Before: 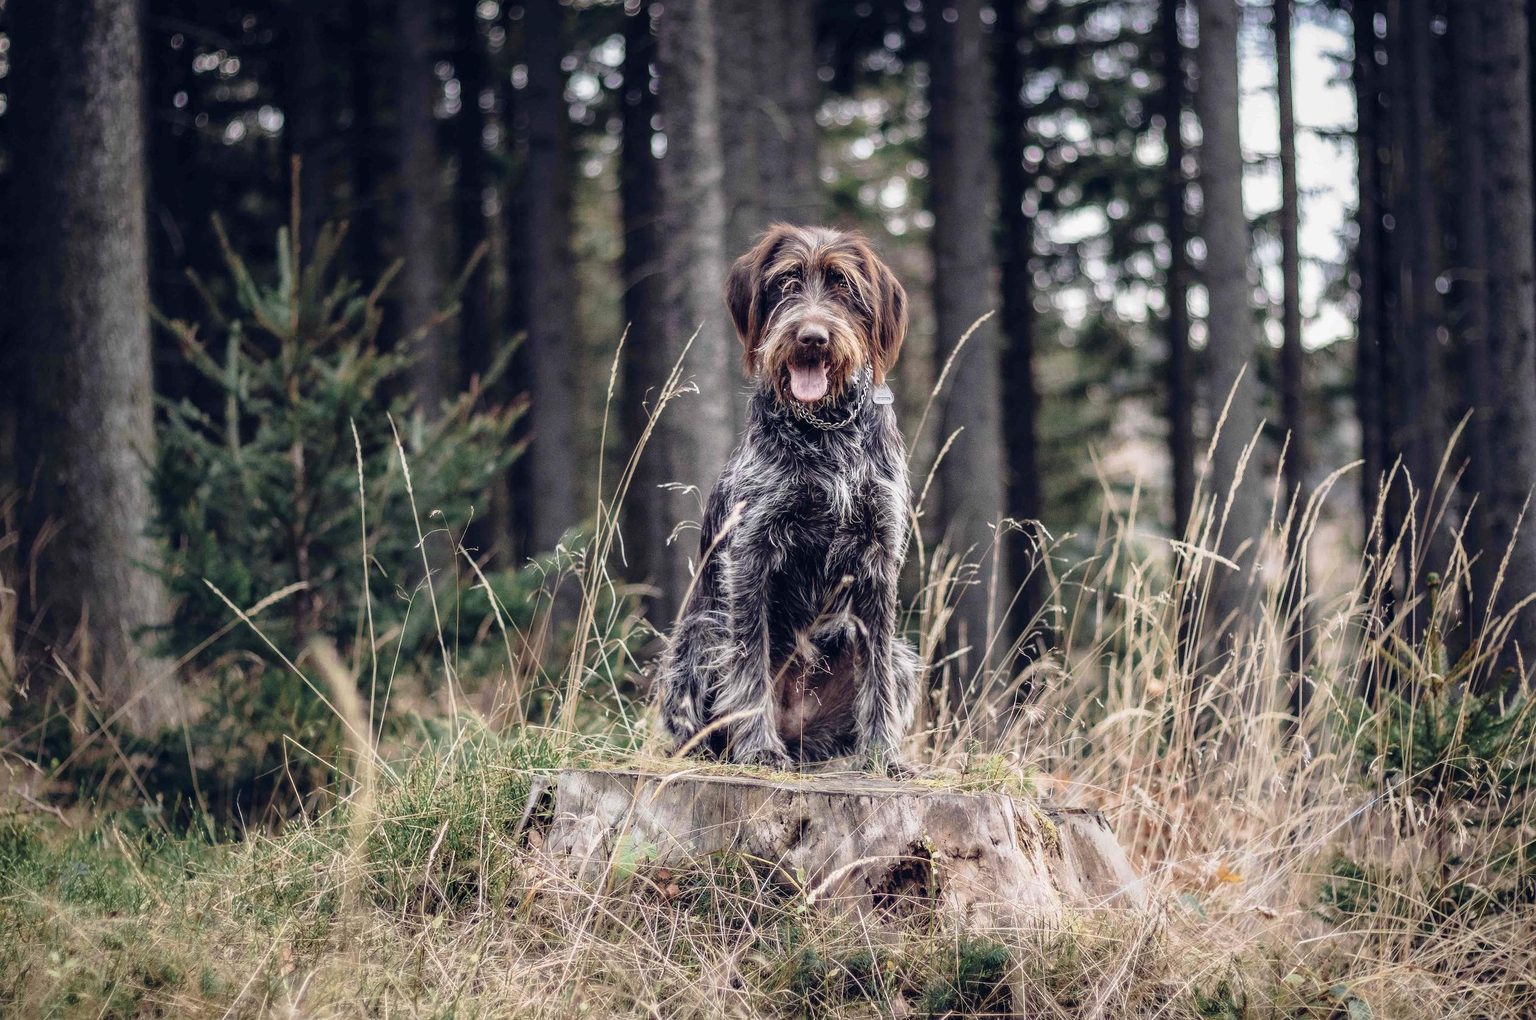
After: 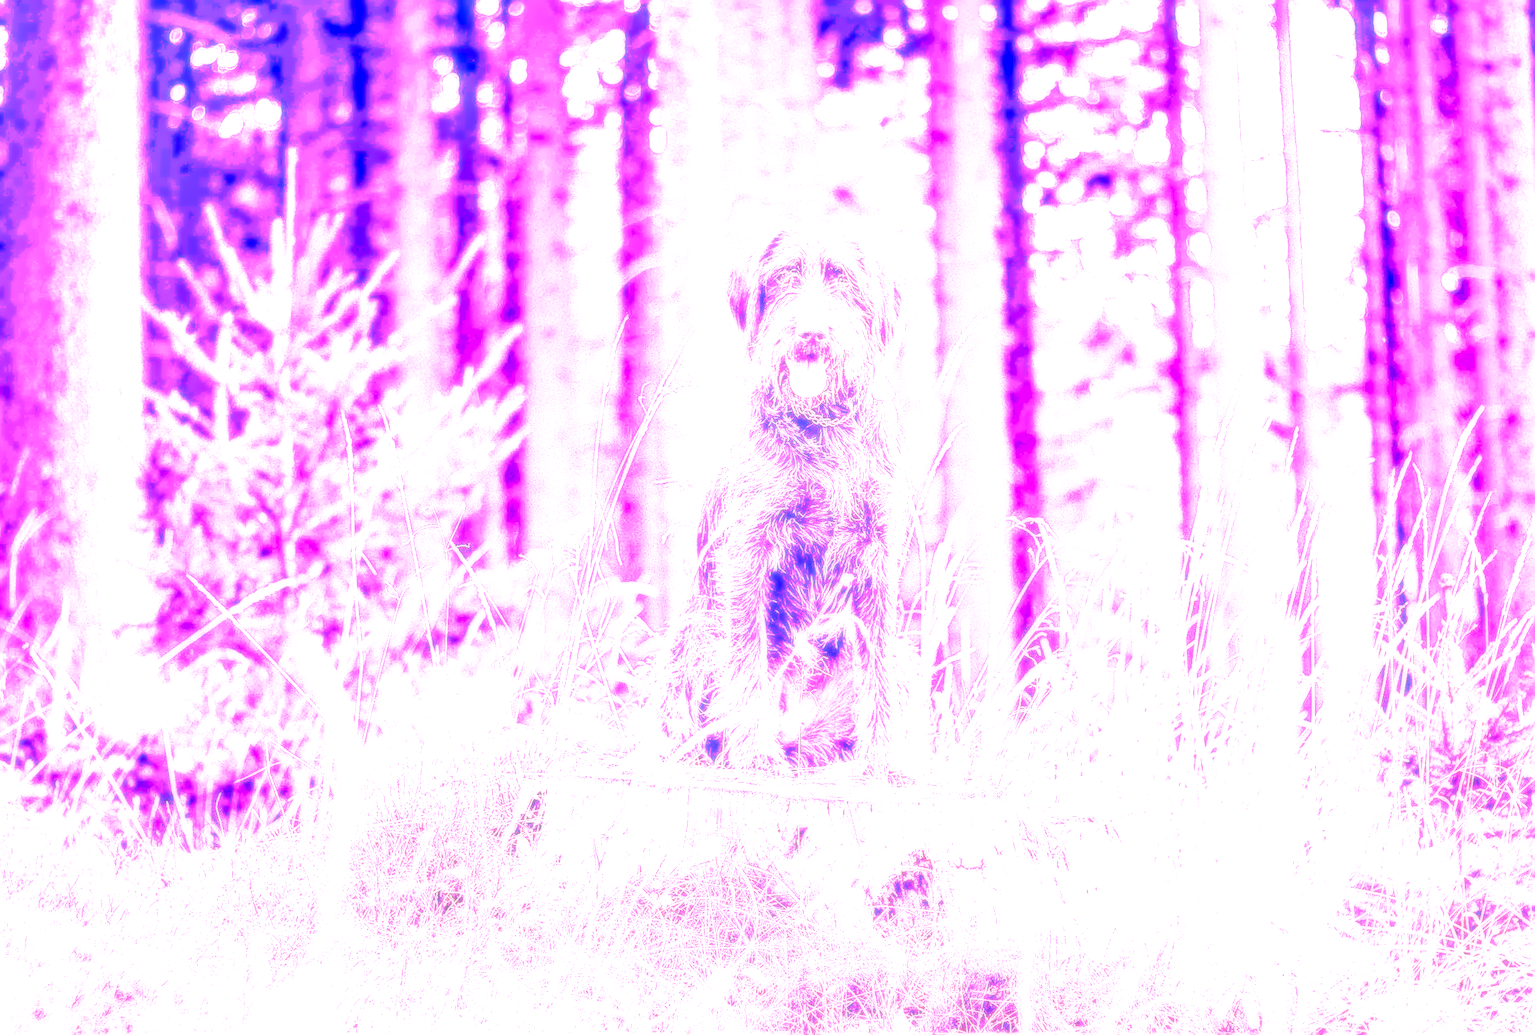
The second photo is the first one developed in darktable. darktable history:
exposure: black level correction 0.001, exposure -0.125 EV, compensate exposure bias true, compensate highlight preservation false
sharpen: on, module defaults
white balance: red 8, blue 8
local contrast: detail 140%
rotate and perspective: rotation 0.226°, lens shift (vertical) -0.042, crop left 0.023, crop right 0.982, crop top 0.006, crop bottom 0.994
tone equalizer: -8 EV -0.417 EV, -7 EV -0.389 EV, -6 EV -0.333 EV, -5 EV -0.222 EV, -3 EV 0.222 EV, -2 EV 0.333 EV, -1 EV 0.389 EV, +0 EV 0.417 EV, edges refinement/feathering 500, mask exposure compensation -1.57 EV, preserve details no
soften: size 8.67%, mix 49%
base curve: curves: ch0 [(0, 0) (0.007, 0.004) (0.027, 0.03) (0.046, 0.07) (0.207, 0.54) (0.442, 0.872) (0.673, 0.972) (1, 1)], preserve colors none
